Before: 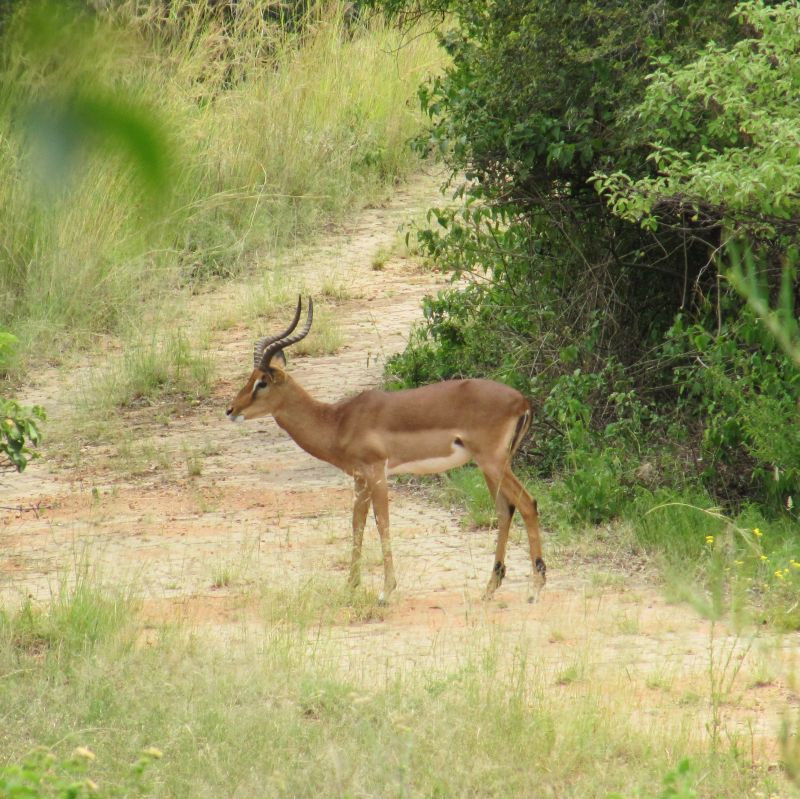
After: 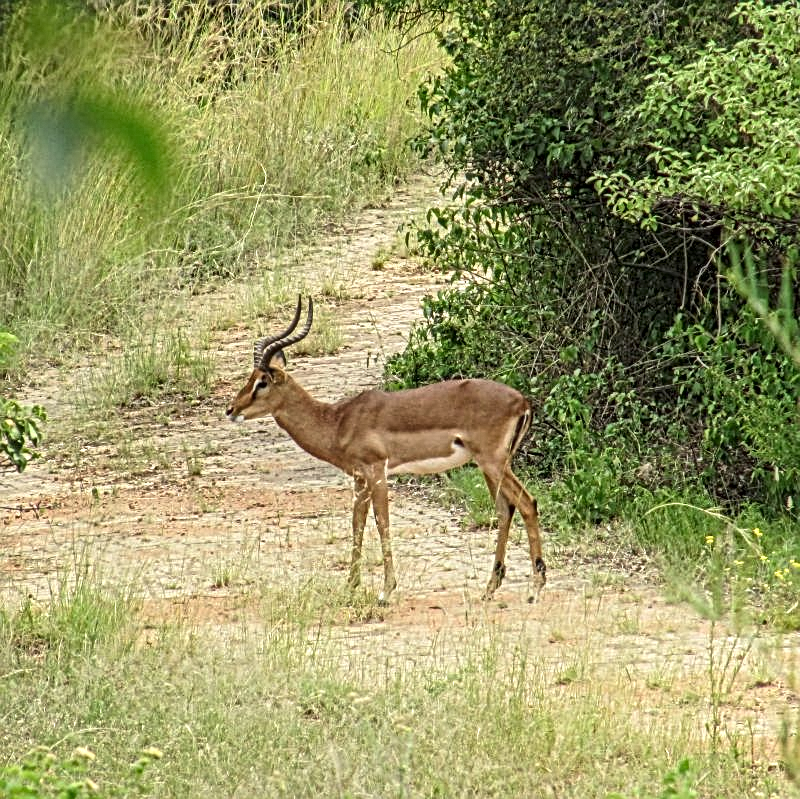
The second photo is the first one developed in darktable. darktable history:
local contrast: mode bilateral grid, contrast 20, coarseness 3, detail 300%, midtone range 0.2
